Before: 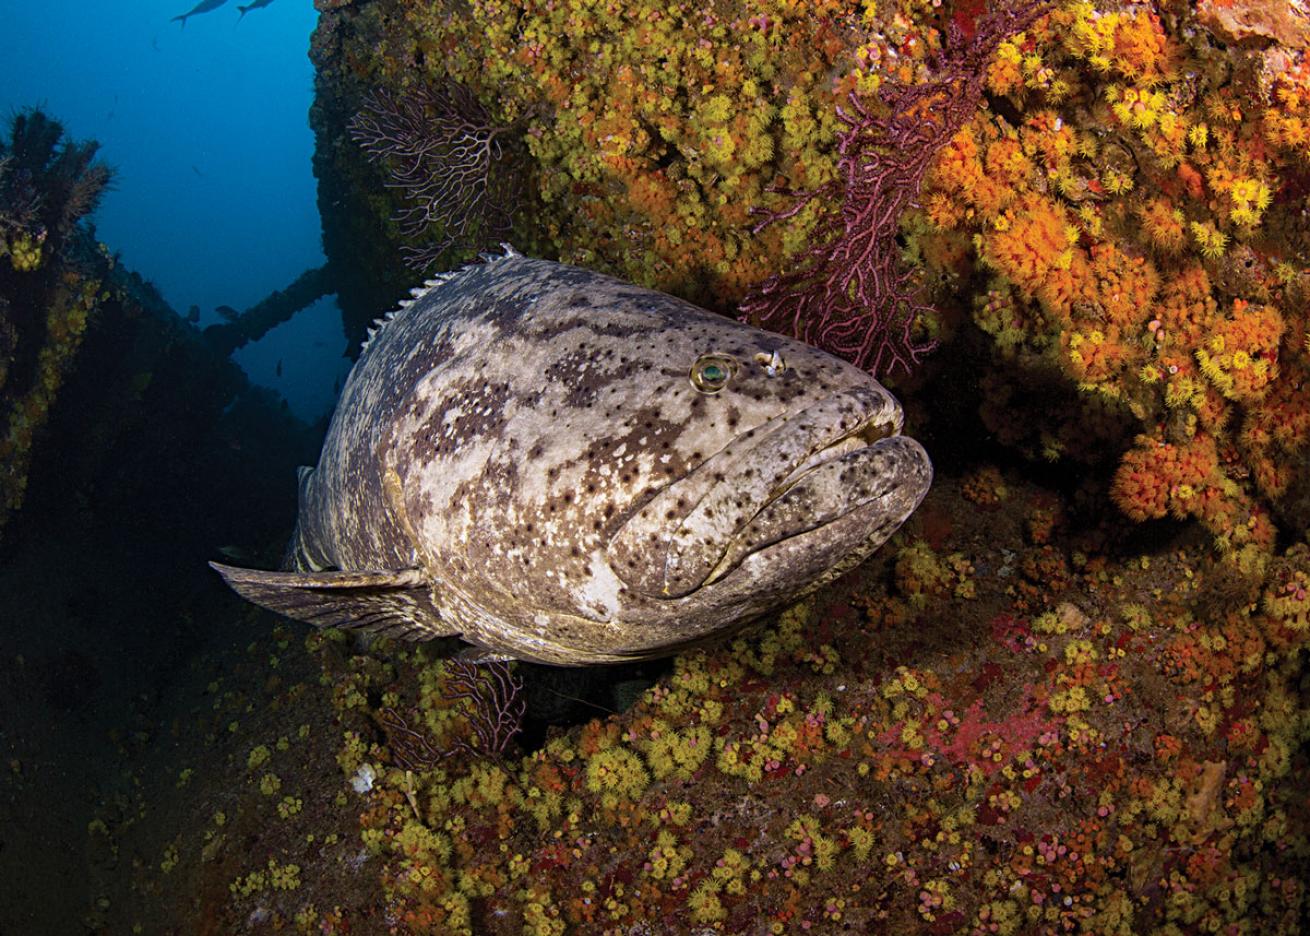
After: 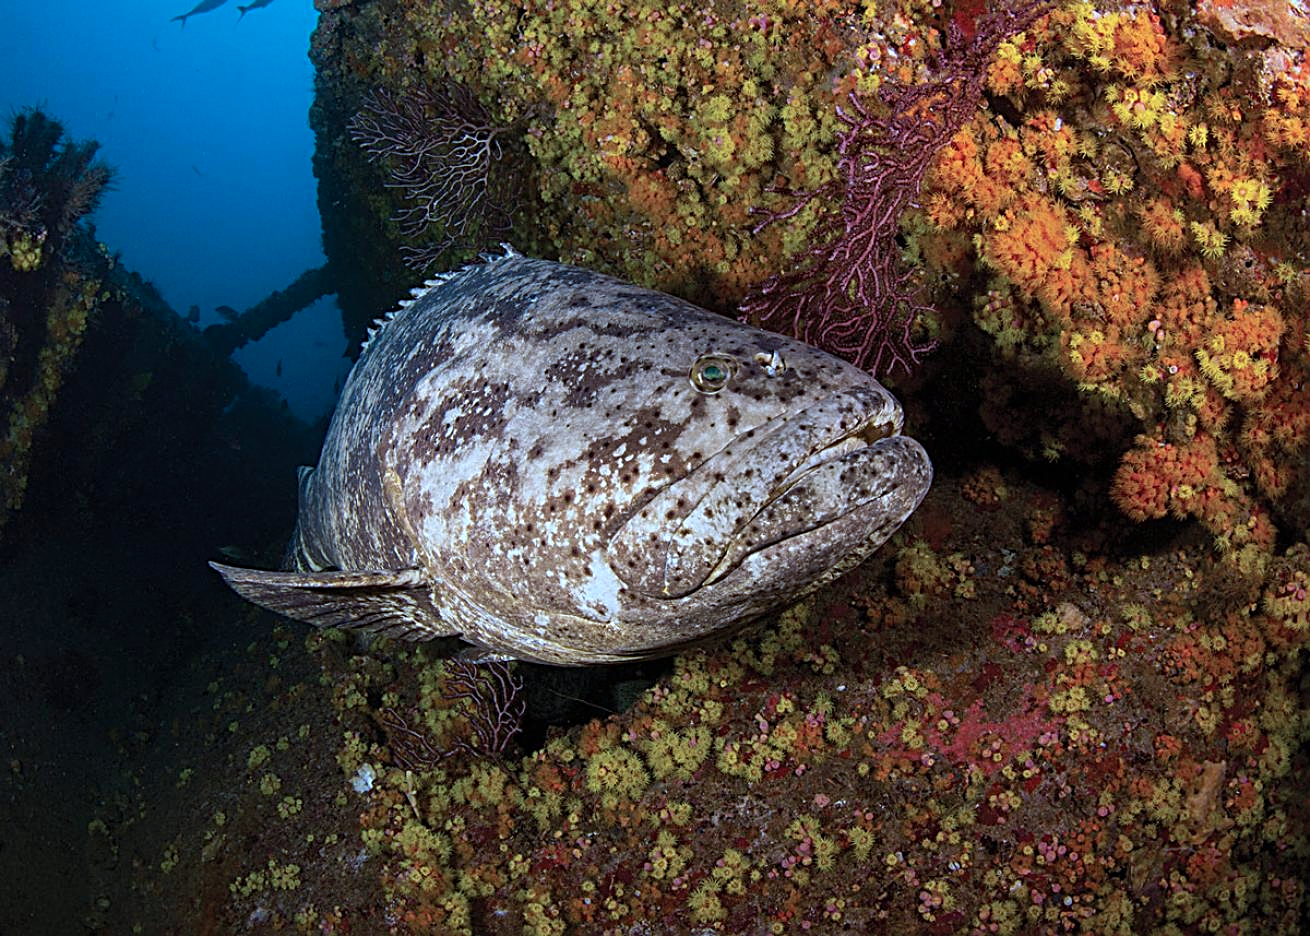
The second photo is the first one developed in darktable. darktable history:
color correction: highlights a* -8.85, highlights b* -22.7
sharpen: on, module defaults
